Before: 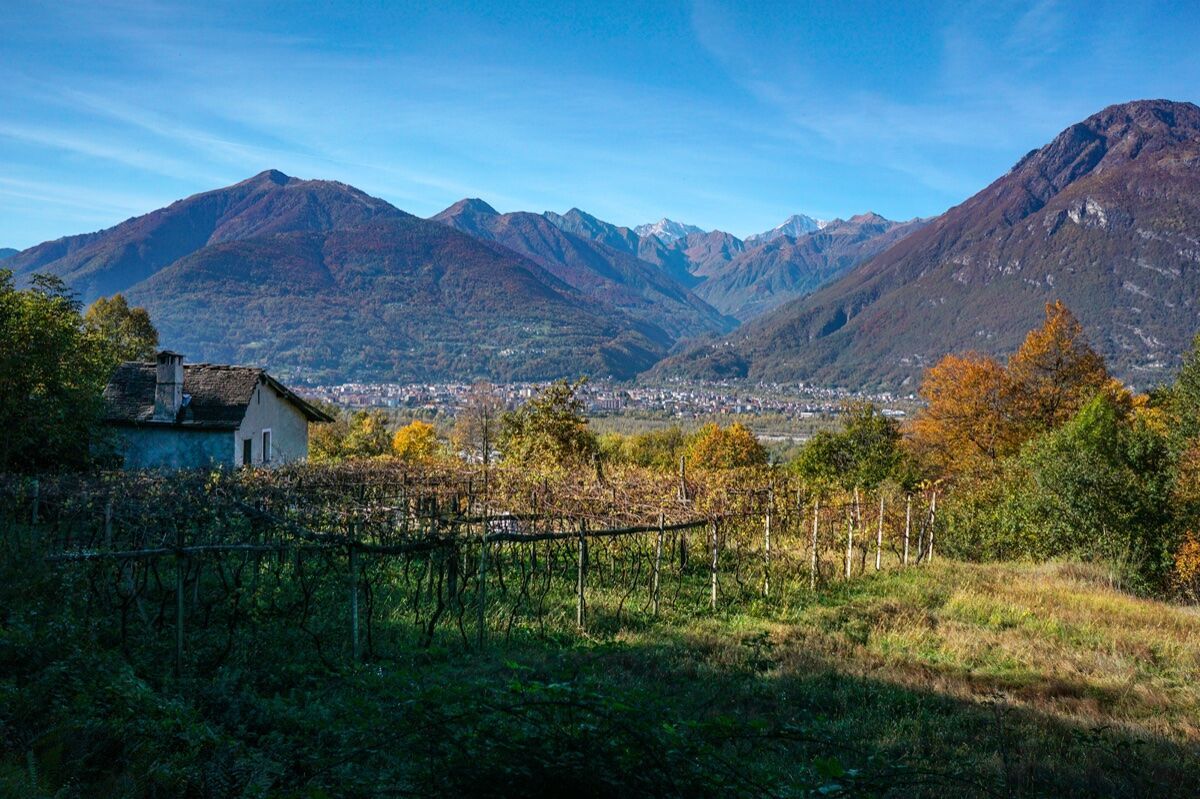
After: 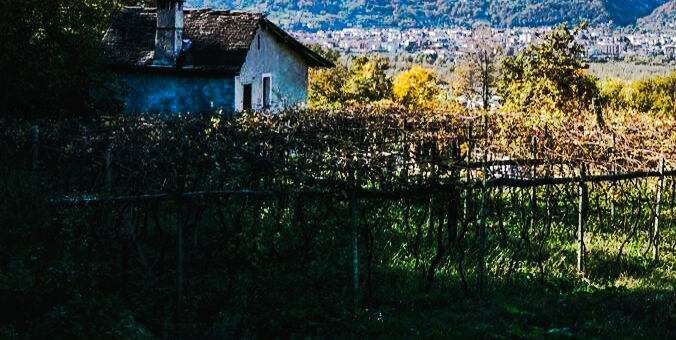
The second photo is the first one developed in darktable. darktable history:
crop: top 44.483%, right 43.593%, bottom 12.892%
tone curve: curves: ch0 [(0, 0) (0.003, 0.015) (0.011, 0.019) (0.025, 0.025) (0.044, 0.039) (0.069, 0.053) (0.1, 0.076) (0.136, 0.107) (0.177, 0.143) (0.224, 0.19) (0.277, 0.253) (0.335, 0.32) (0.399, 0.412) (0.468, 0.524) (0.543, 0.668) (0.623, 0.717) (0.709, 0.769) (0.801, 0.82) (0.898, 0.865) (1, 1)], preserve colors none
tone equalizer: -8 EV -1.08 EV, -7 EV -1.01 EV, -6 EV -0.867 EV, -5 EV -0.578 EV, -3 EV 0.578 EV, -2 EV 0.867 EV, -1 EV 1.01 EV, +0 EV 1.08 EV, edges refinement/feathering 500, mask exposure compensation -1.57 EV, preserve details no
